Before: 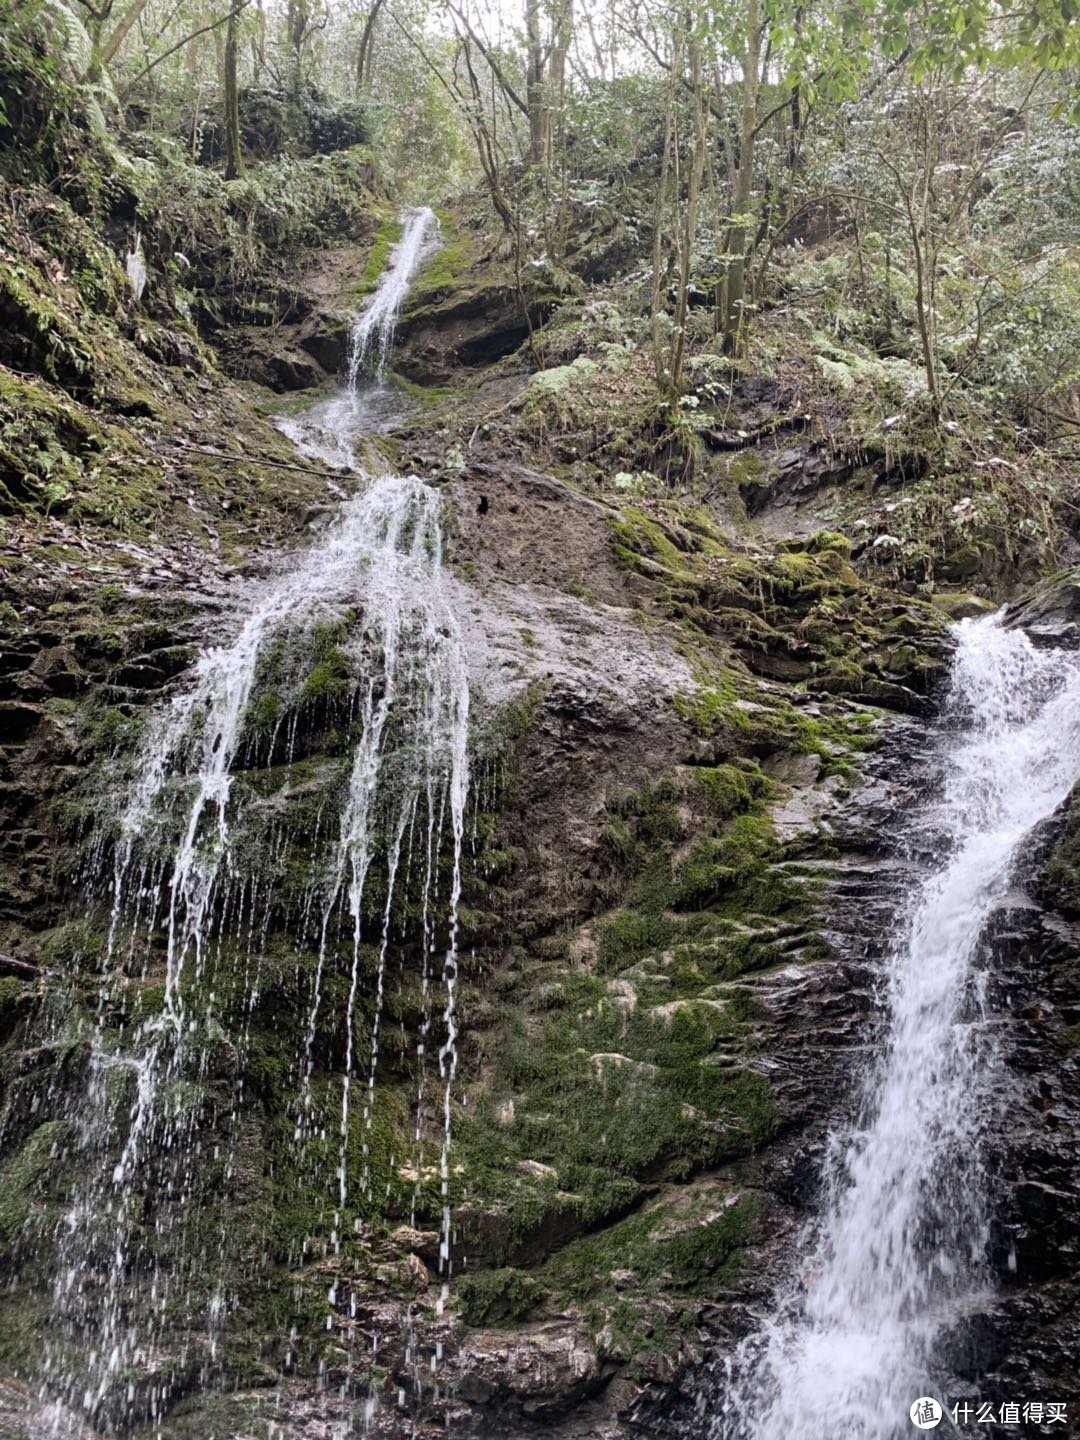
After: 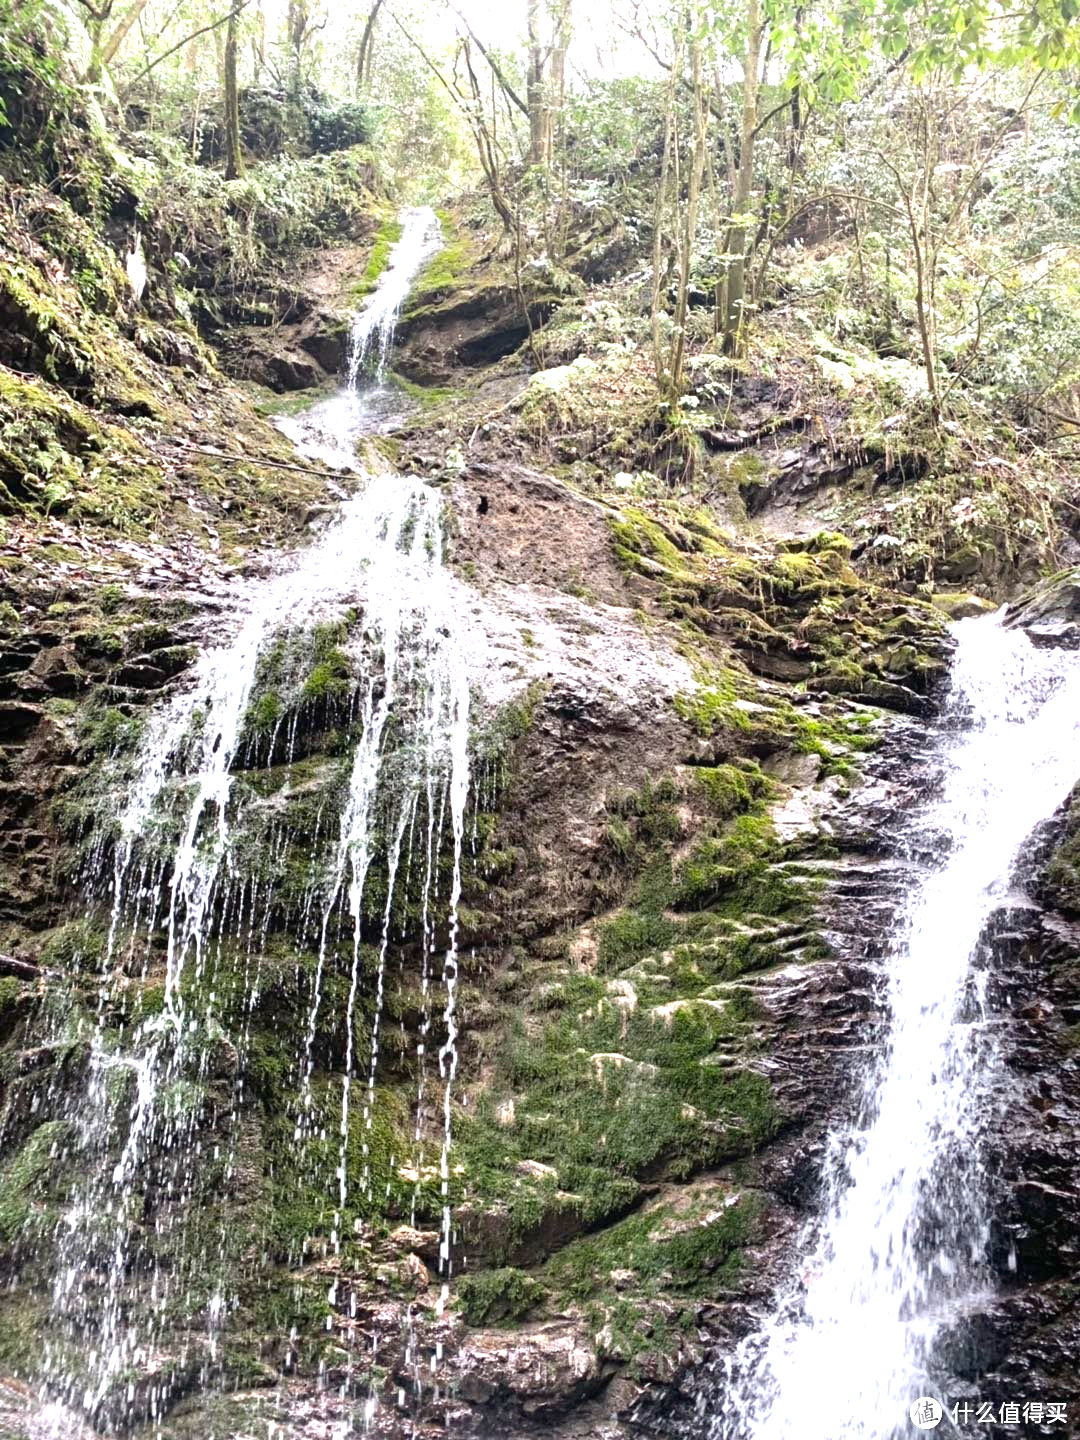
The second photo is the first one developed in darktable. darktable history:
exposure: black level correction 0, exposure 1.275 EV, compensate exposure bias true, compensate highlight preservation false
